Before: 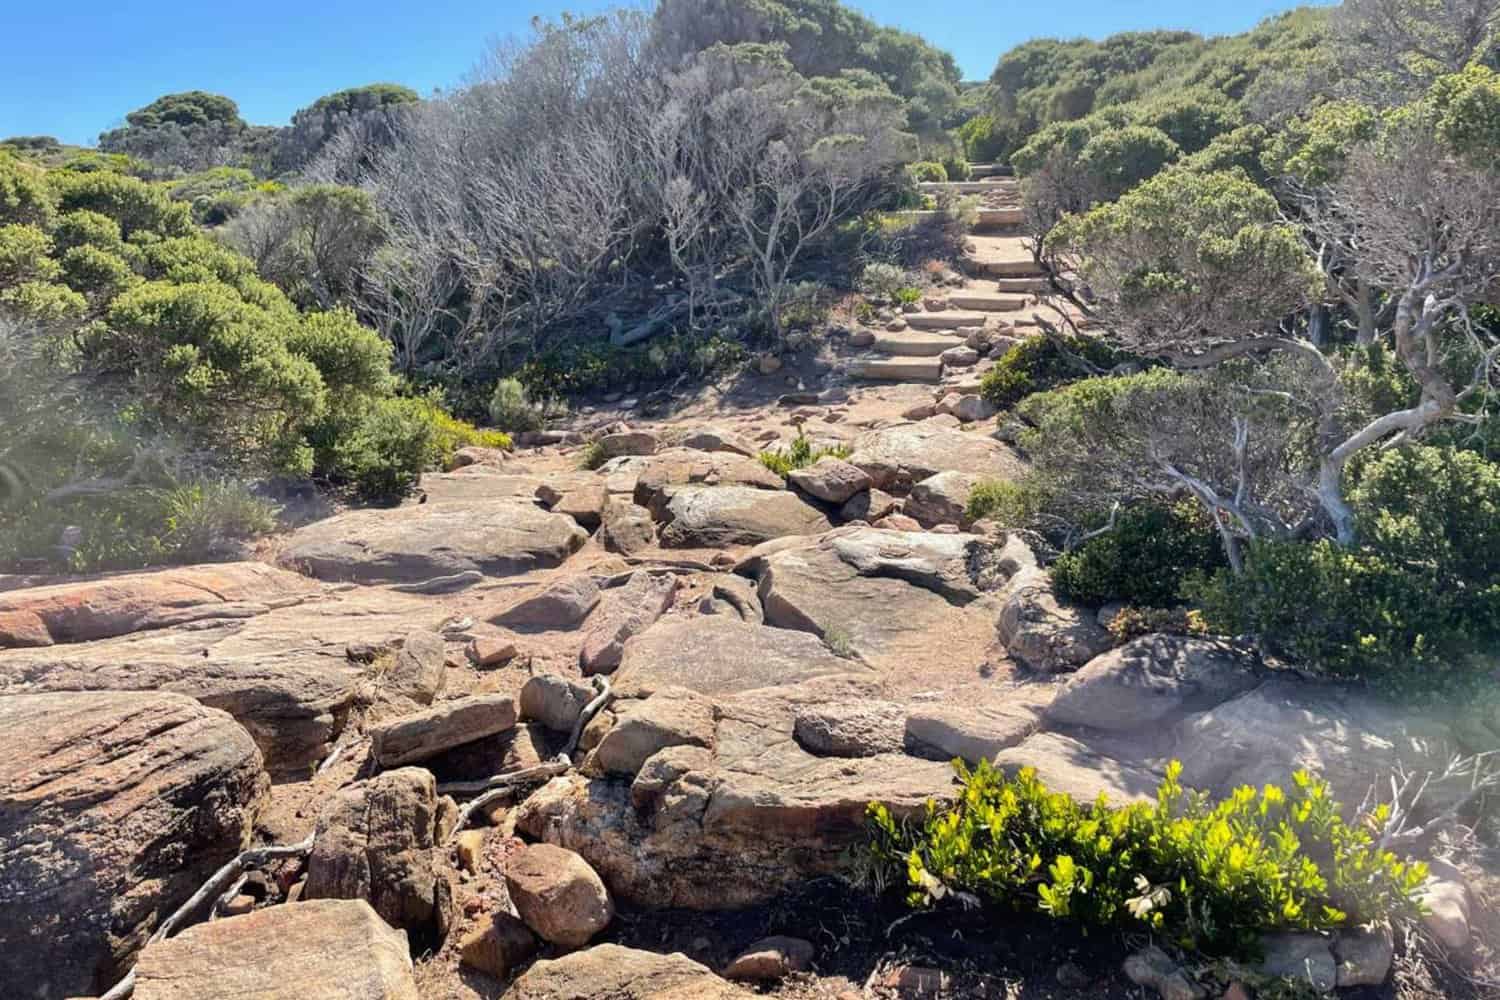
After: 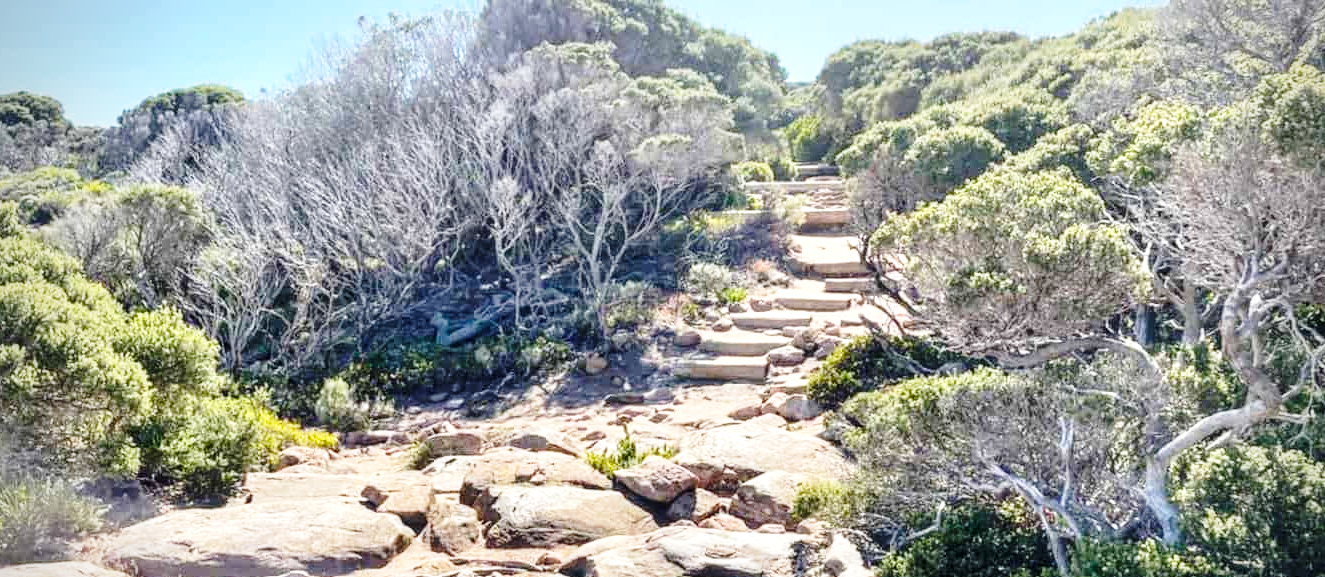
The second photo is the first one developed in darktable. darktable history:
base curve: curves: ch0 [(0, 0) (0.028, 0.03) (0.121, 0.232) (0.46, 0.748) (0.859, 0.968) (1, 1)], preserve colors none
local contrast: on, module defaults
vignetting: unbound false
exposure: exposure 0.296 EV, compensate highlight preservation false
crop and rotate: left 11.665%, bottom 42.228%
